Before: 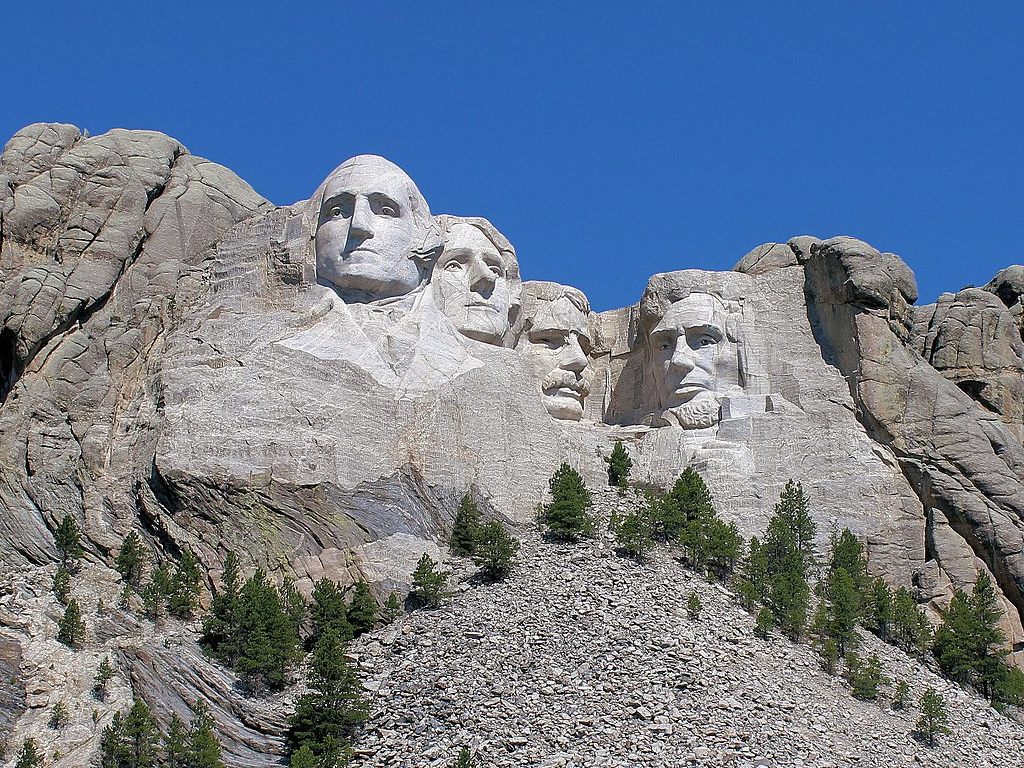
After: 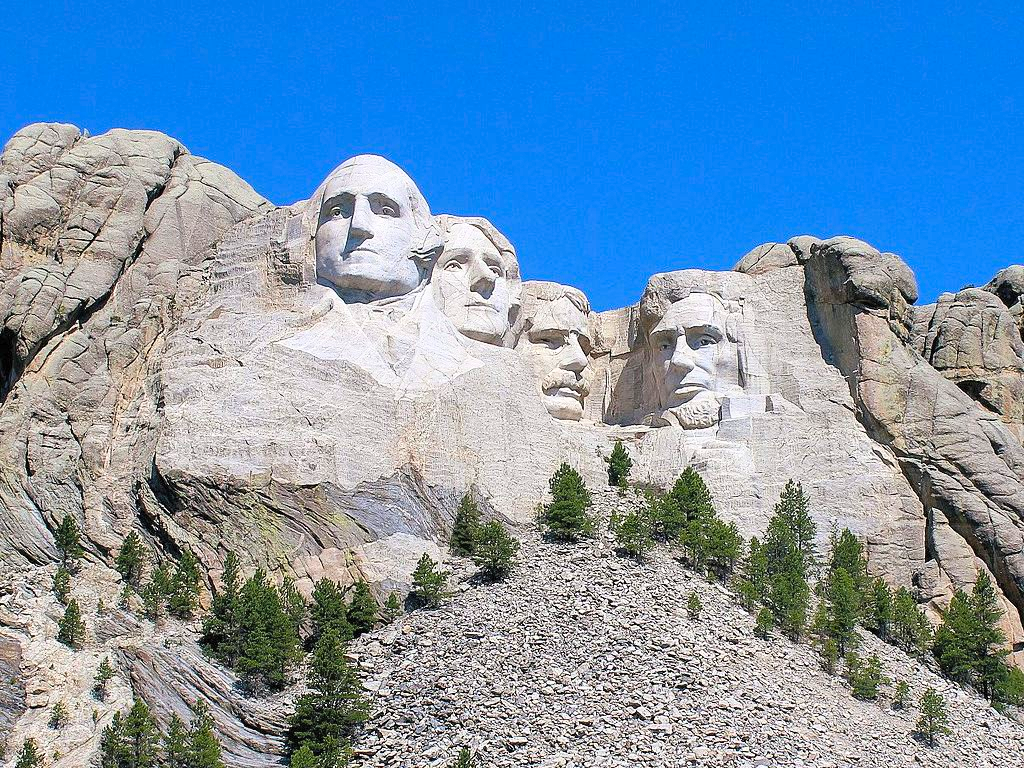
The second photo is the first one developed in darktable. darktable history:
contrast brightness saturation: contrast 0.242, brightness 0.241, saturation 0.392
